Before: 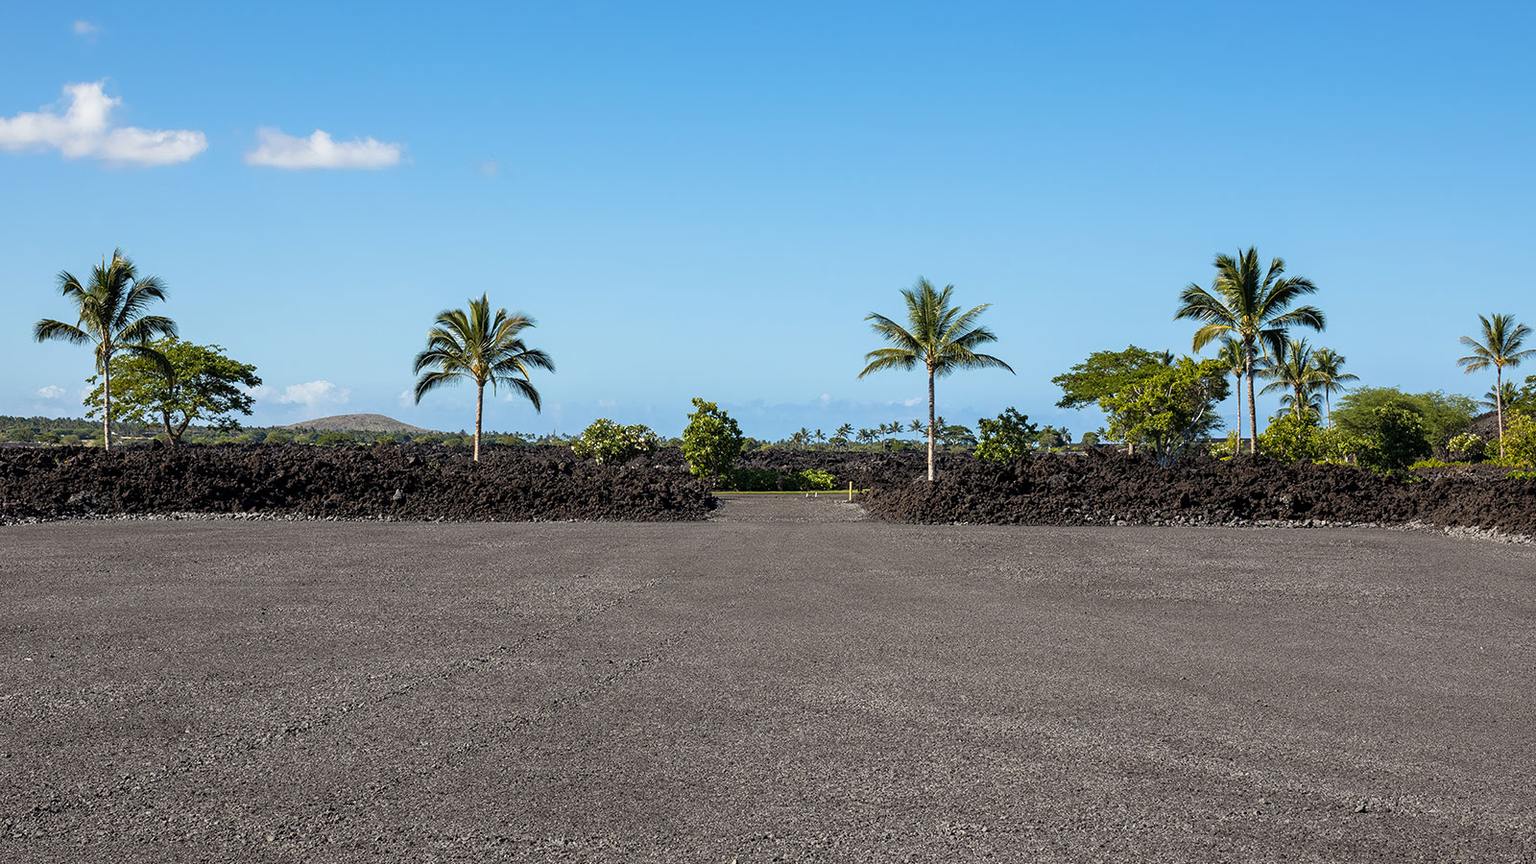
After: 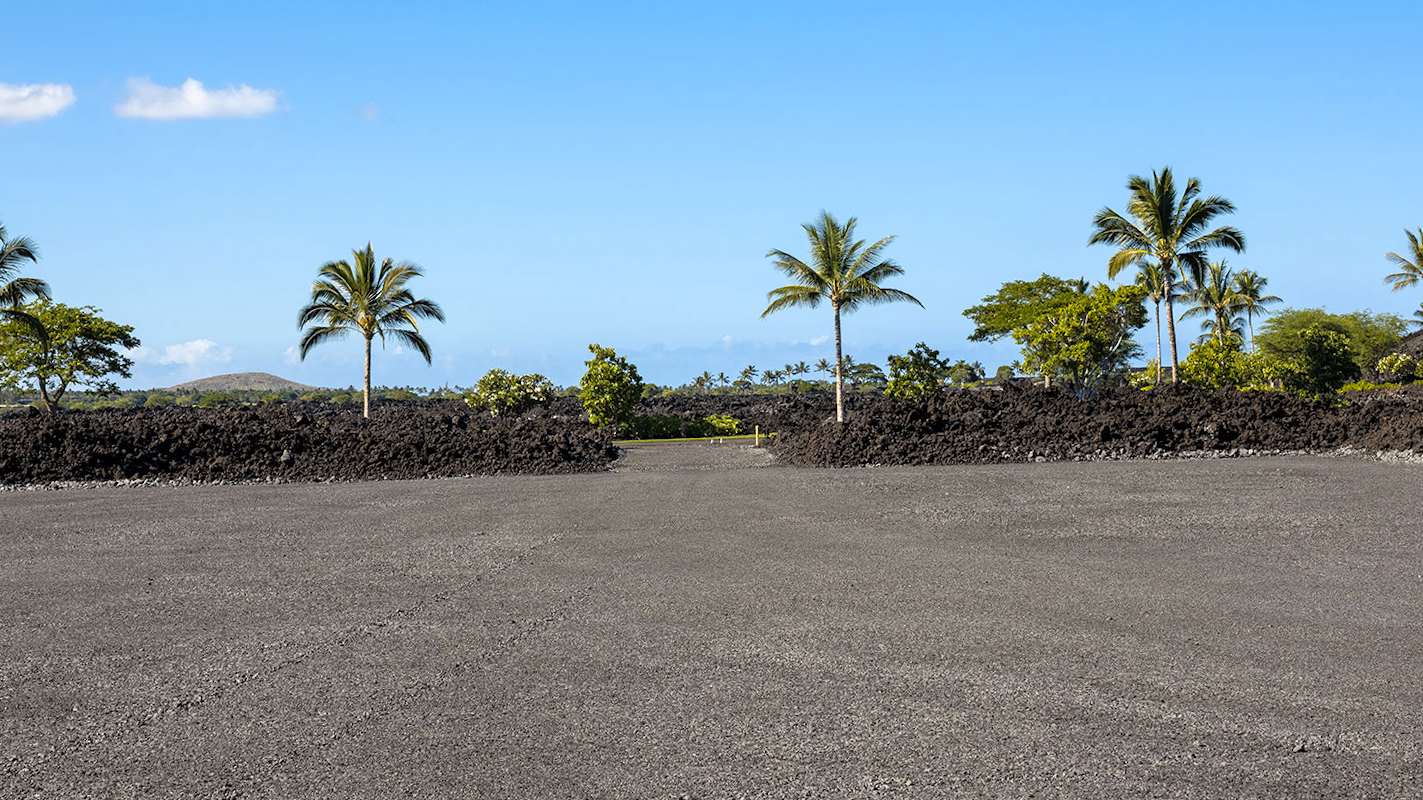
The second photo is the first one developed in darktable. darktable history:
crop and rotate: angle 1.96°, left 5.673%, top 5.673%
exposure: exposure 0.2 EV, compensate highlight preservation false
color contrast: green-magenta contrast 0.8, blue-yellow contrast 1.1, unbound 0
base curve: curves: ch0 [(0, 0) (0.283, 0.295) (1, 1)], preserve colors none
